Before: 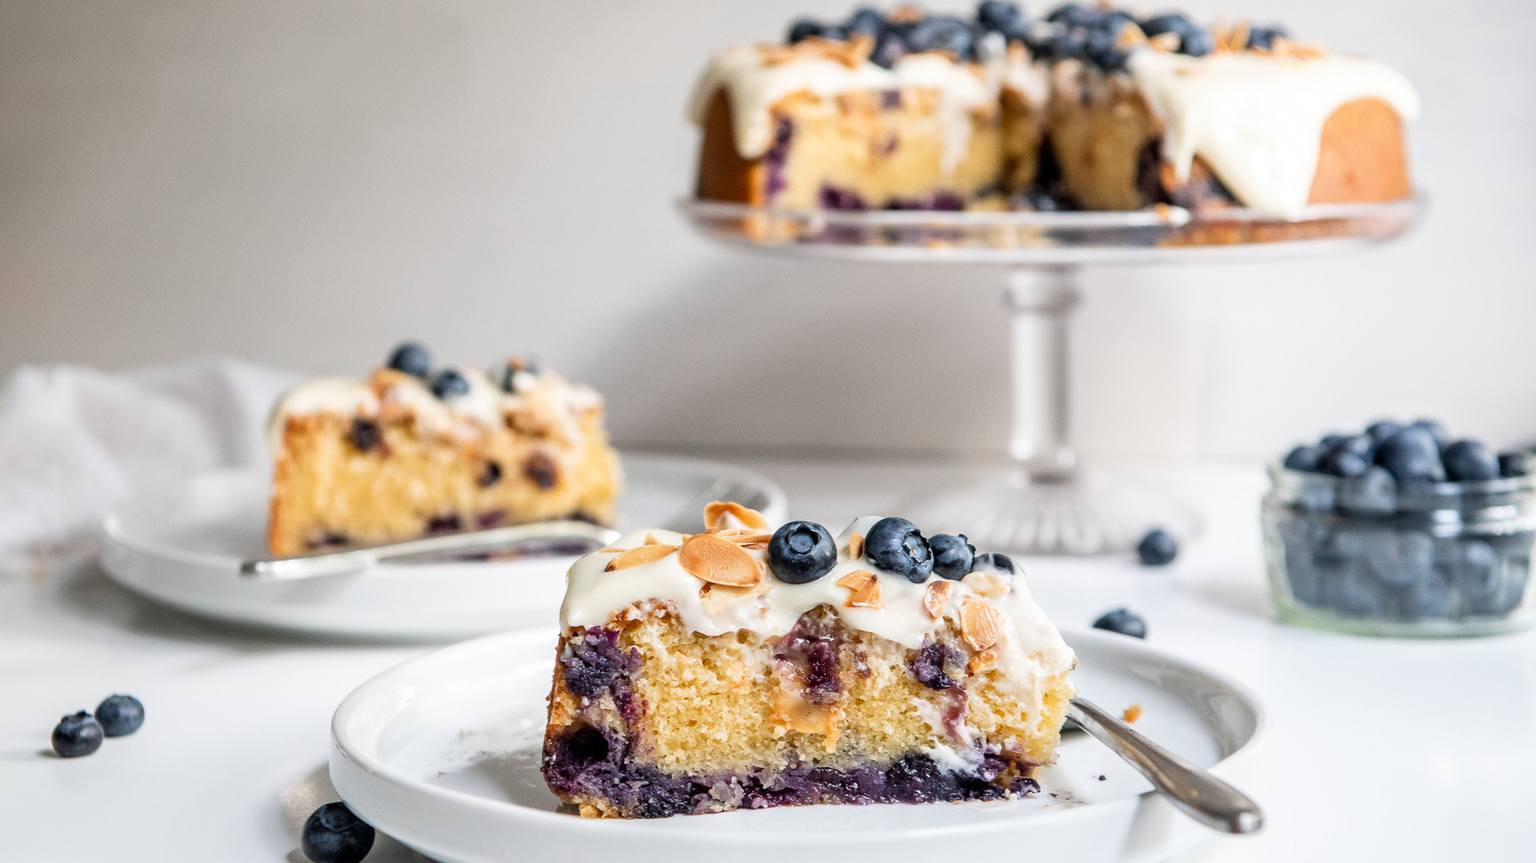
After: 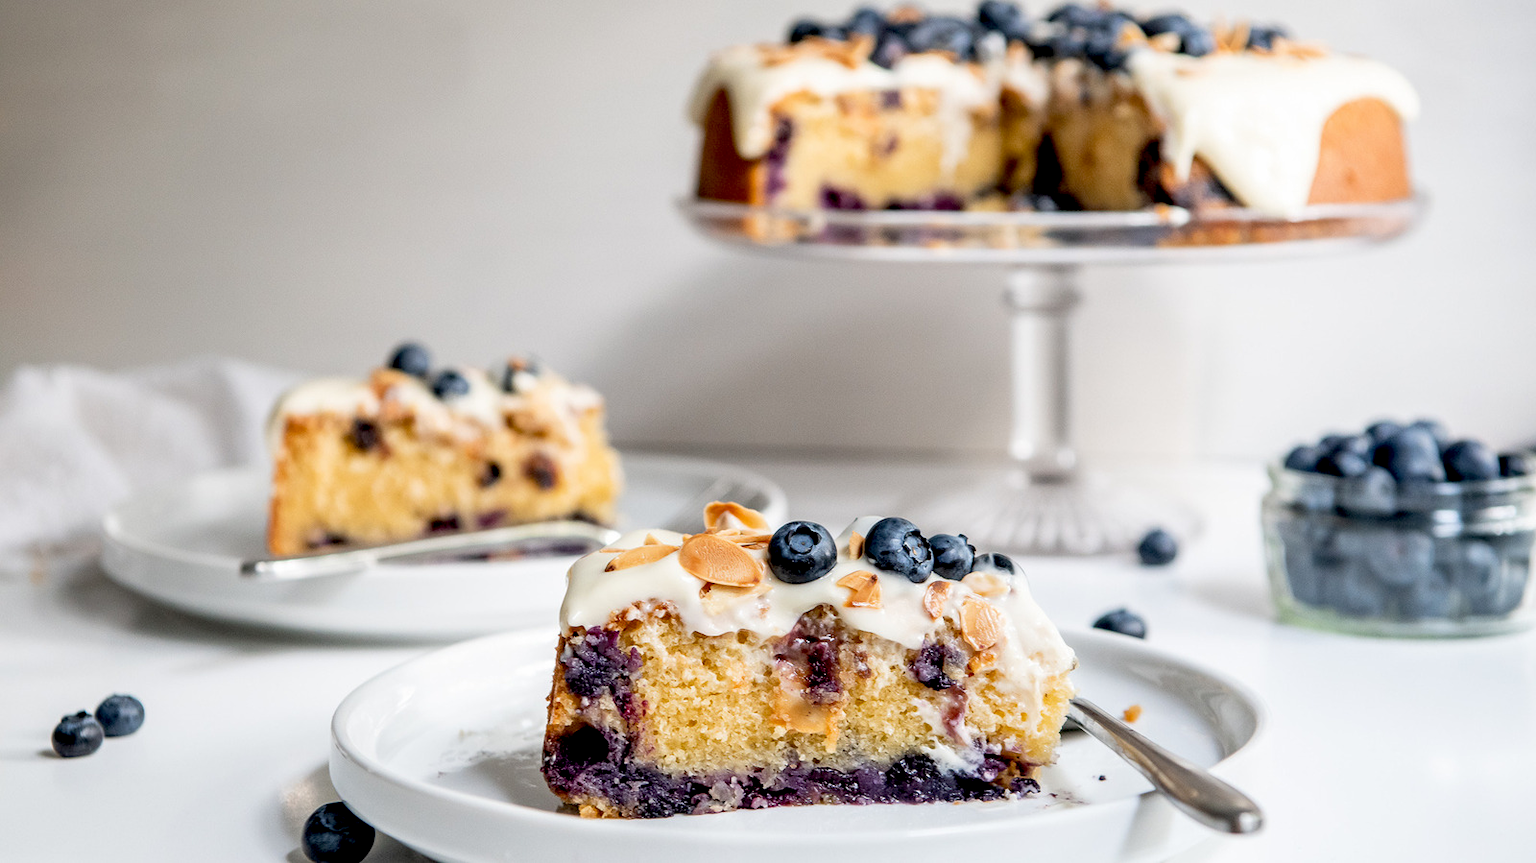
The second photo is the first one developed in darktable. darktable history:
exposure: black level correction 0.016, exposure -0.009 EV, compensate highlight preservation false
